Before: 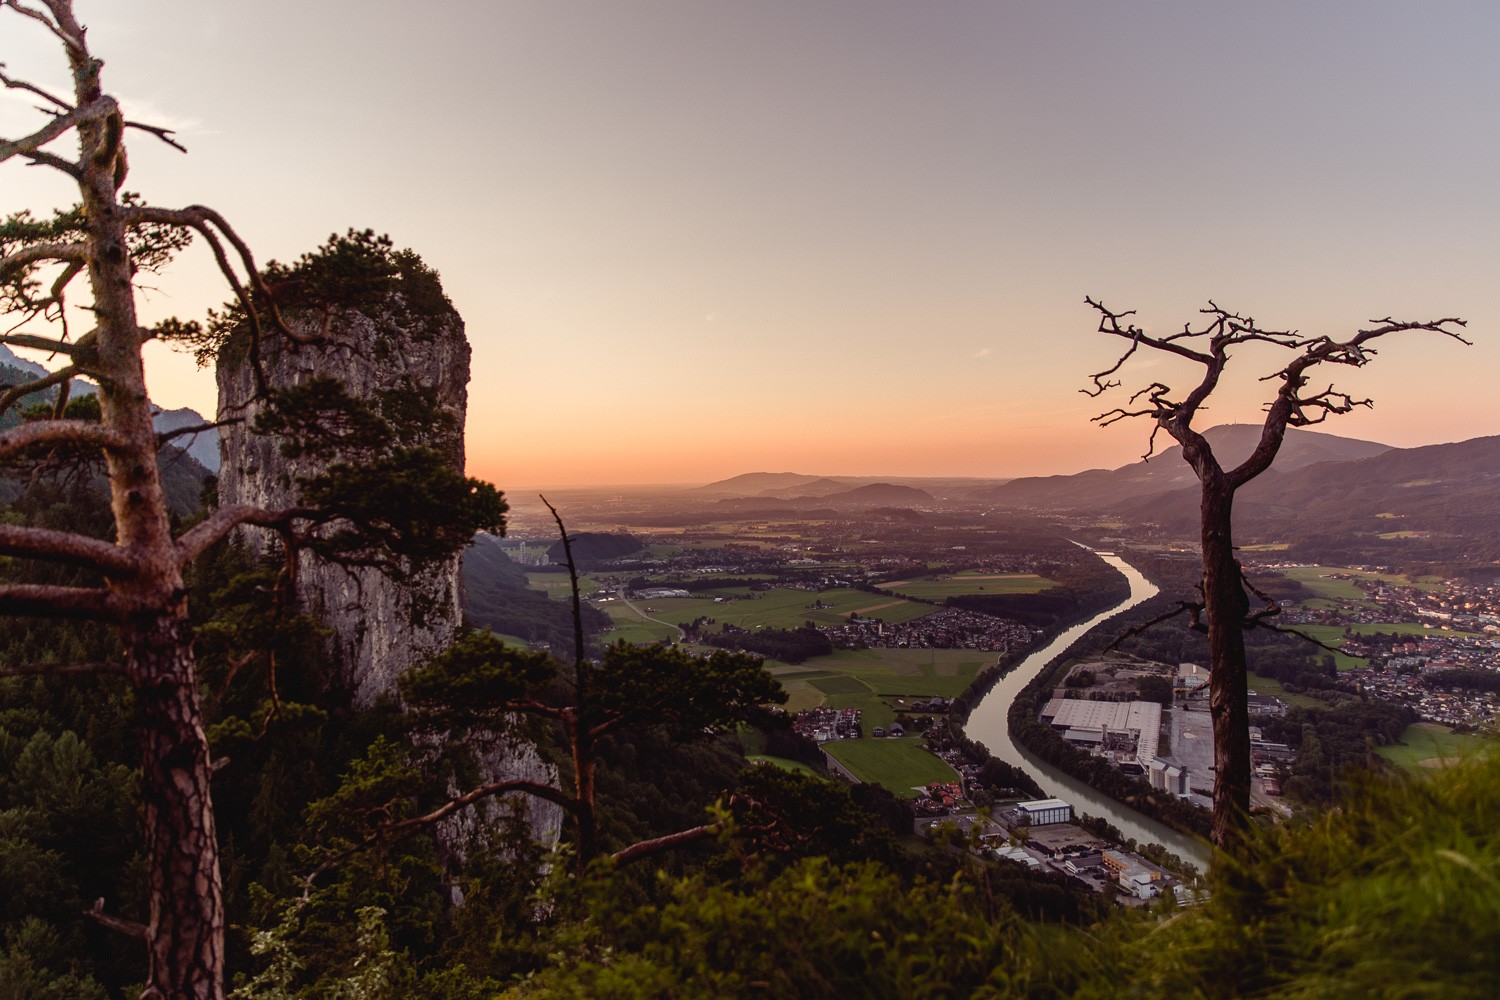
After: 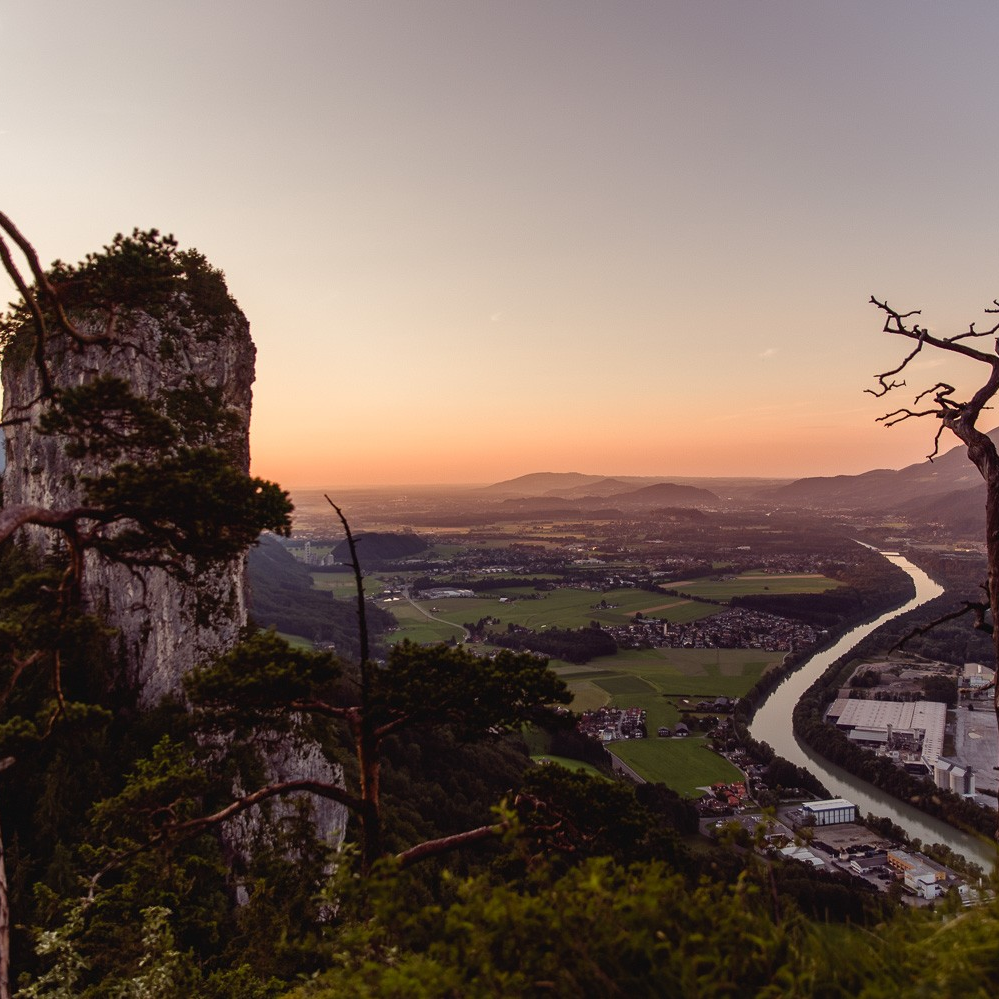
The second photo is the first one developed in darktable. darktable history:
crop and rotate: left 14.407%, right 18.962%
